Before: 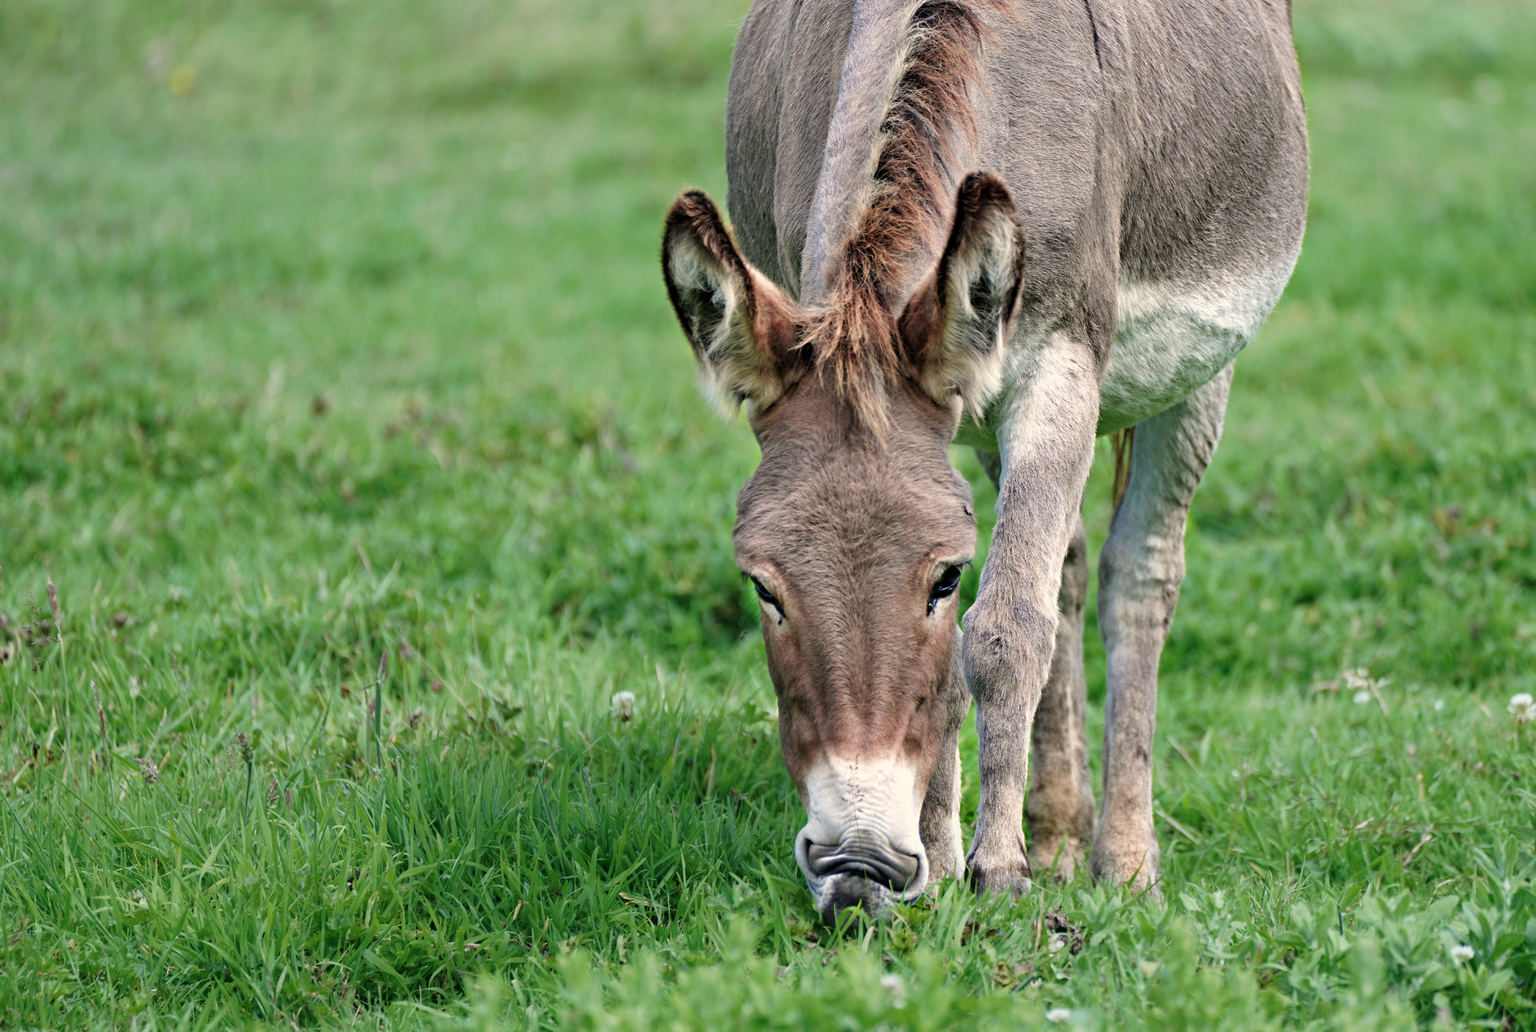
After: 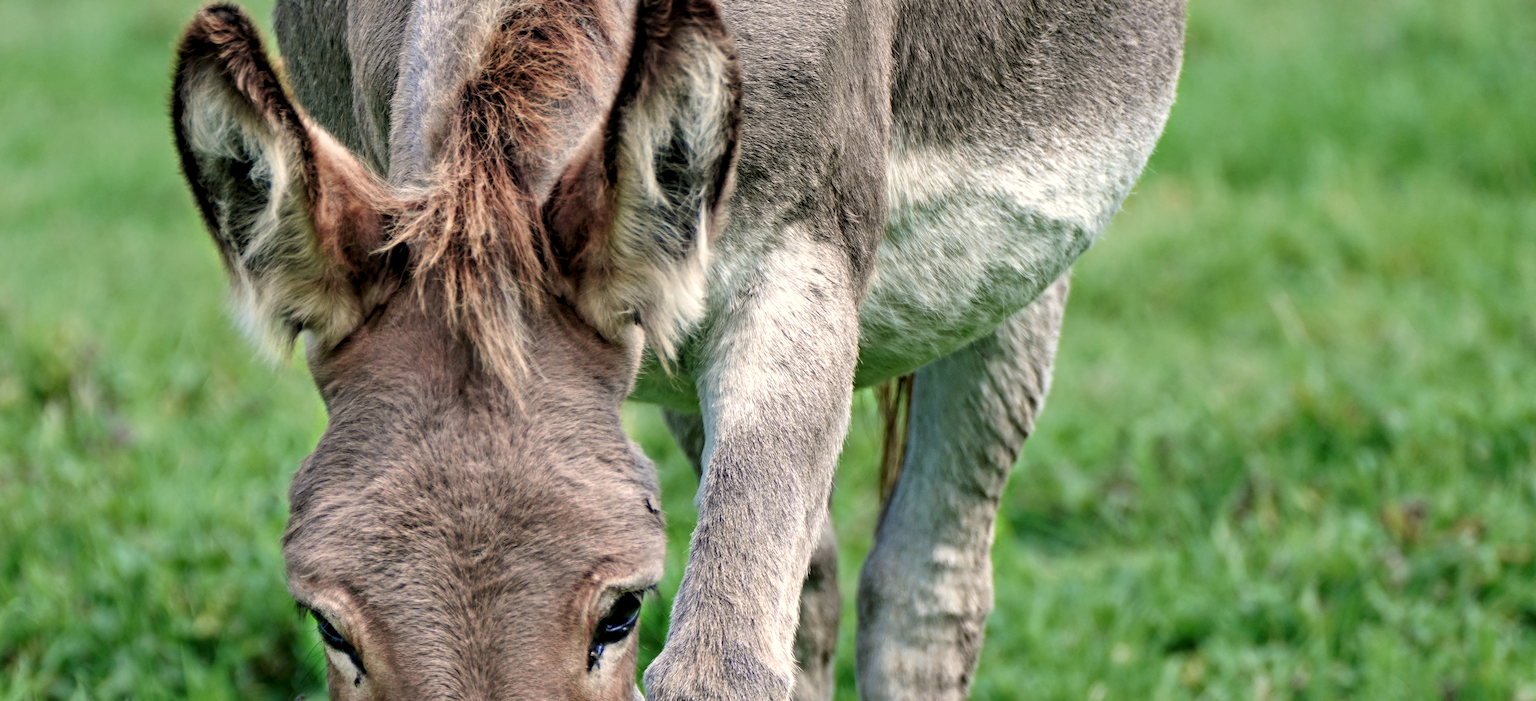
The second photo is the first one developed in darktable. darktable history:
local contrast: on, module defaults
crop: left 36.005%, top 18.293%, right 0.31%, bottom 38.444%
